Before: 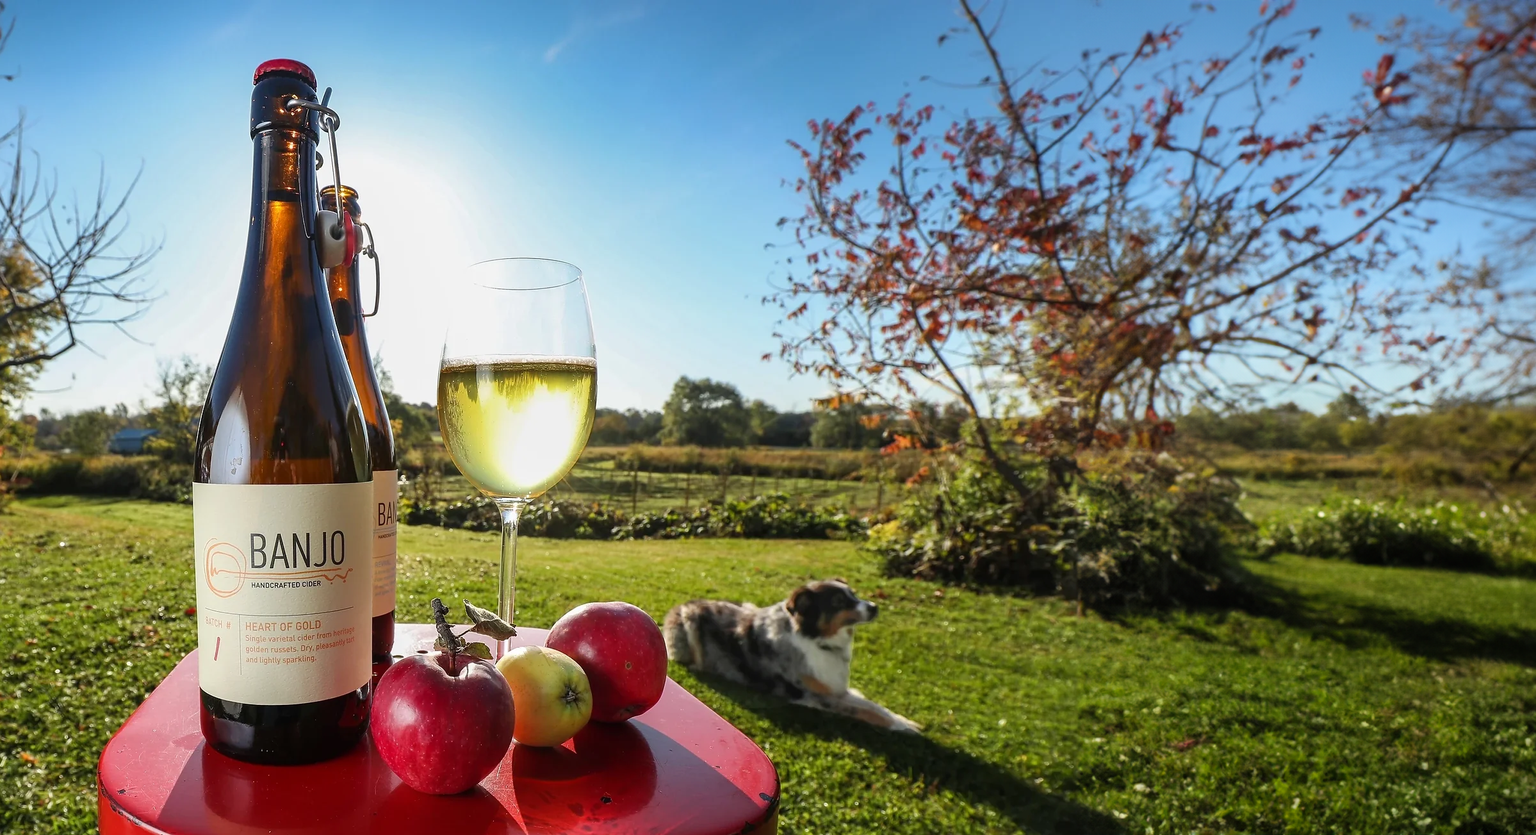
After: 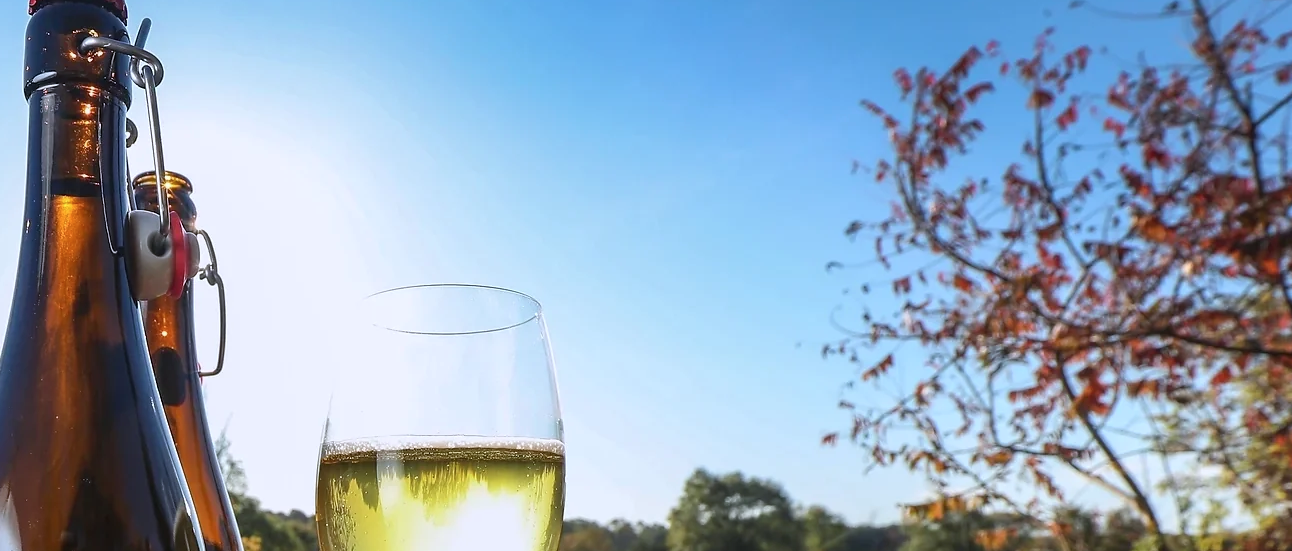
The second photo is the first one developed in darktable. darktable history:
crop: left 15.306%, top 9.065%, right 30.789%, bottom 48.638%
color calibration: illuminant as shot in camera, x 0.358, y 0.373, temperature 4628.91 K
